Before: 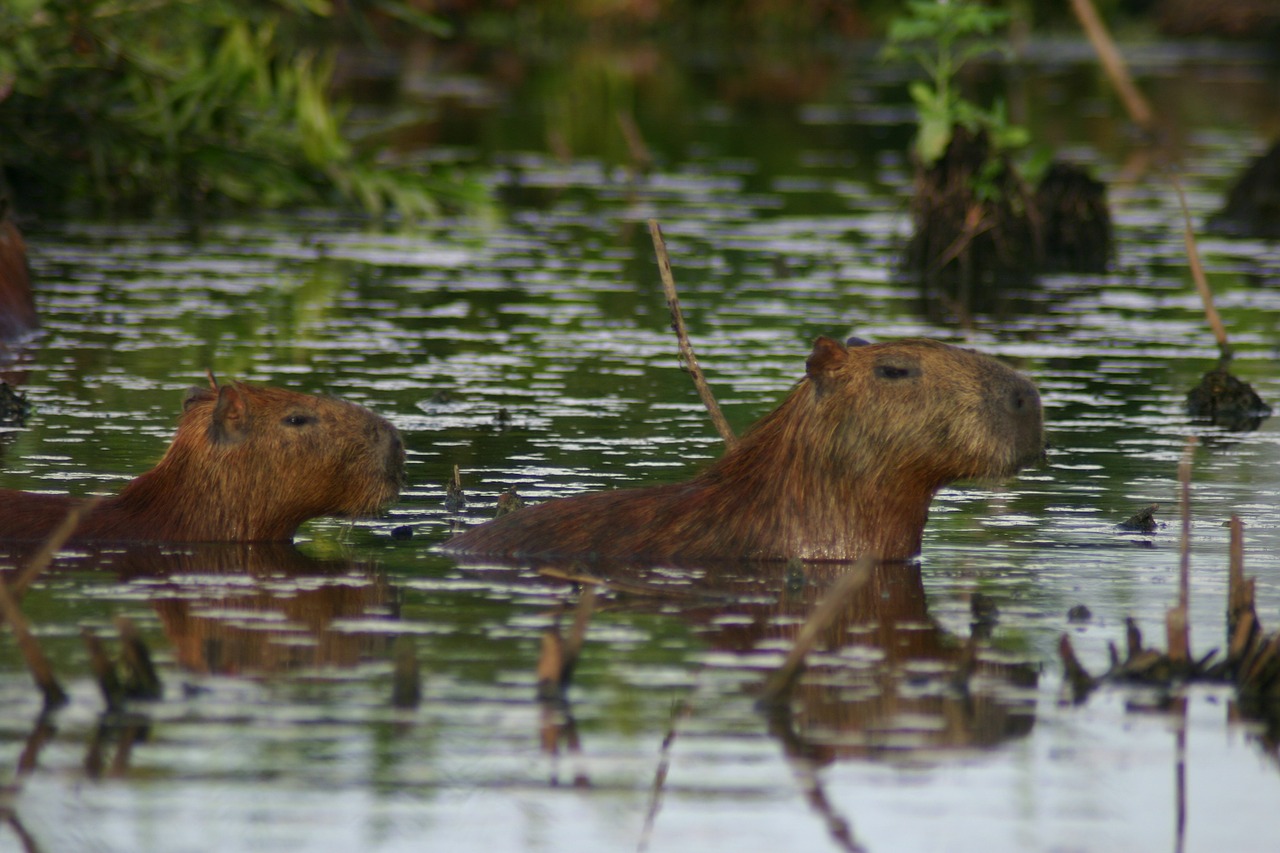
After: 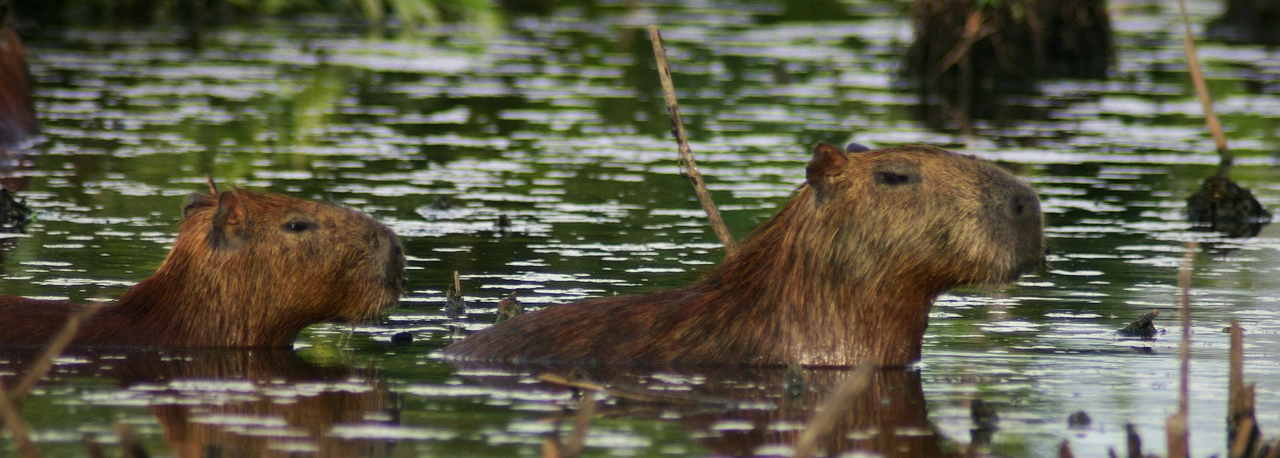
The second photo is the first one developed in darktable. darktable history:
crop and rotate: top 22.874%, bottom 23.346%
tone equalizer: edges refinement/feathering 500, mask exposure compensation -1.57 EV, preserve details no
tone curve: curves: ch0 [(0, 0) (0.004, 0.001) (0.133, 0.112) (0.325, 0.362) (0.832, 0.893) (1, 1)]
